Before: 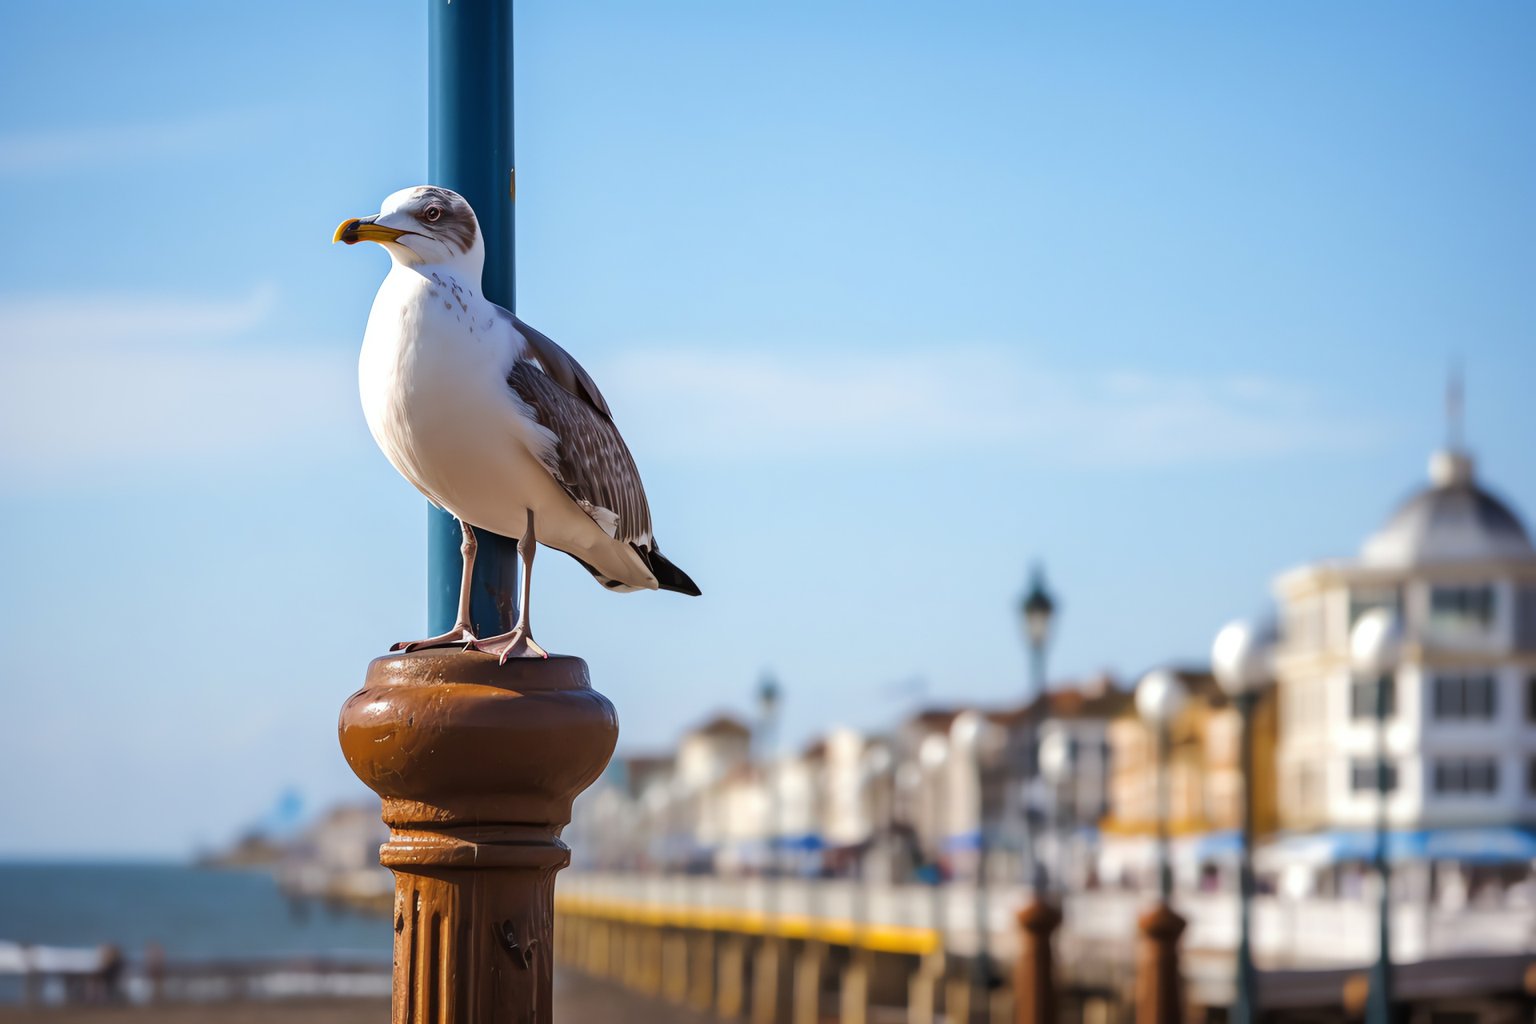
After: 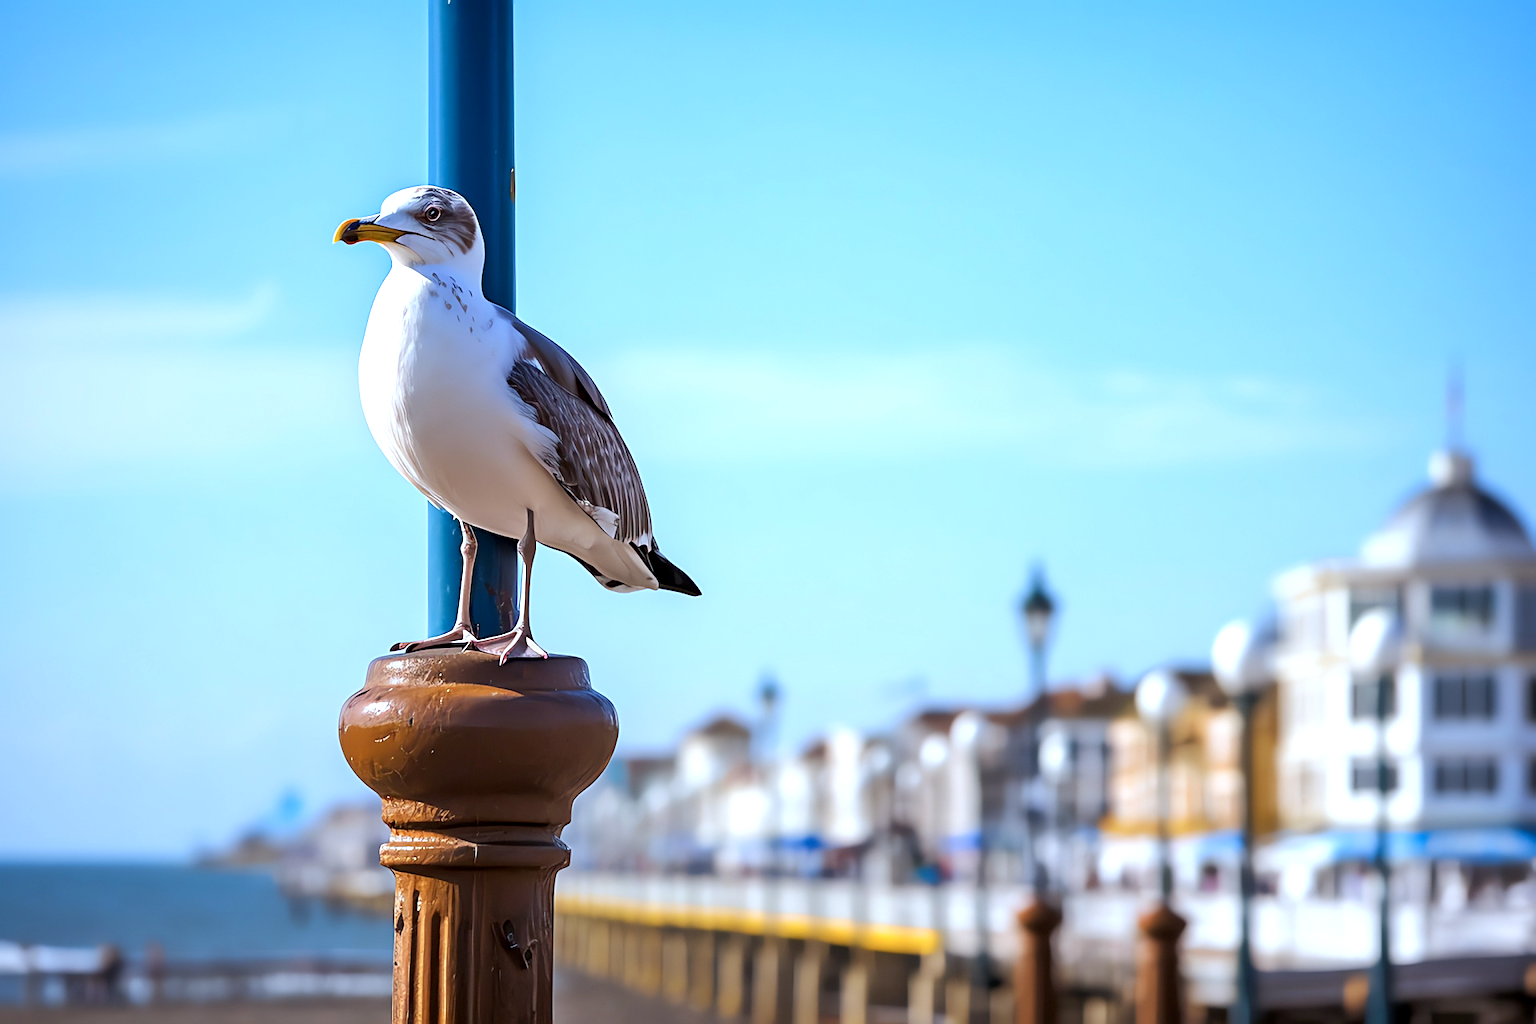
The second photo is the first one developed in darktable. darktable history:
color calibration: x 0.38, y 0.39, temperature 4086.04 K
sharpen: on, module defaults
exposure: black level correction 0.003, exposure 0.383 EV, compensate highlight preservation false
